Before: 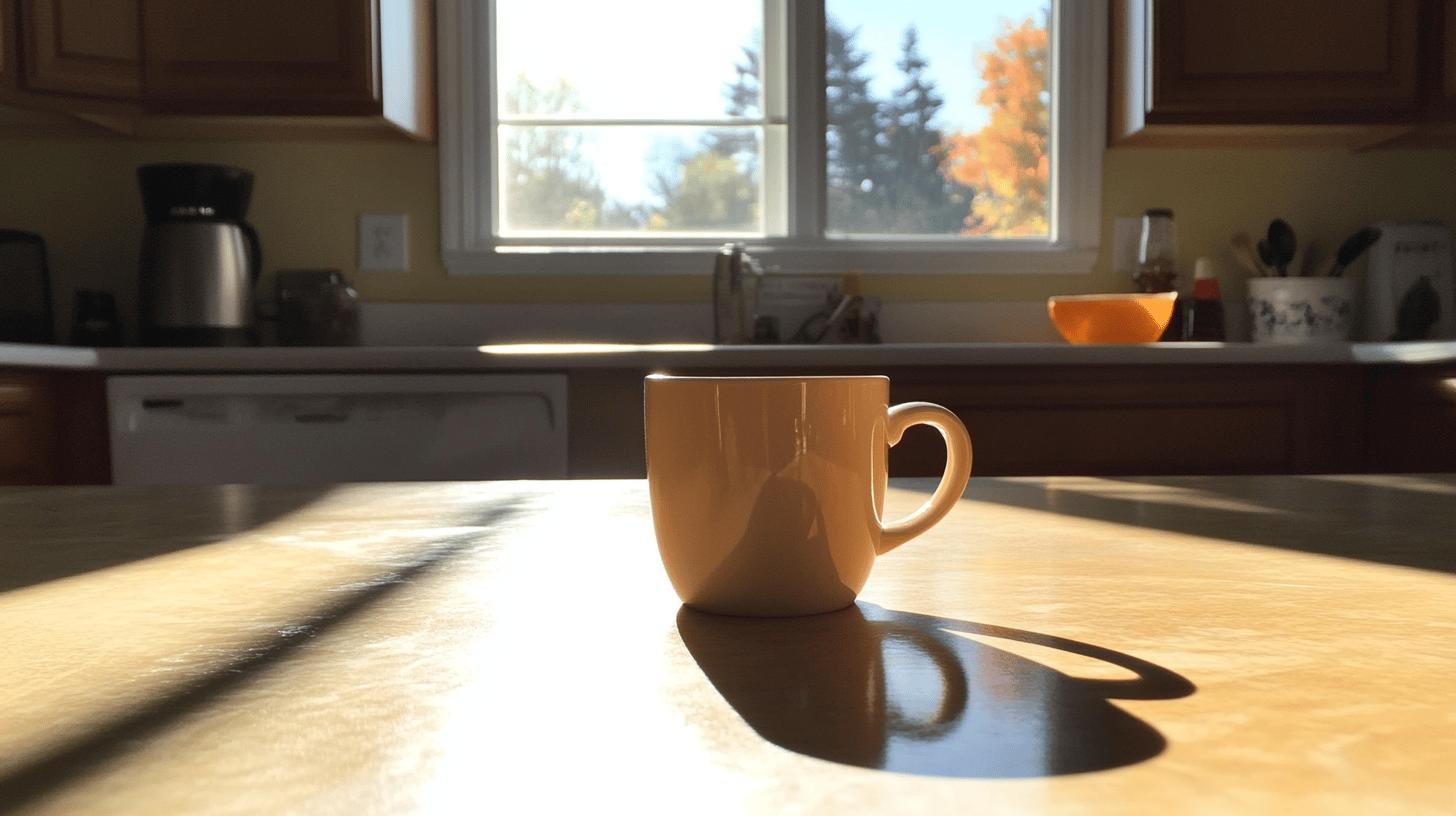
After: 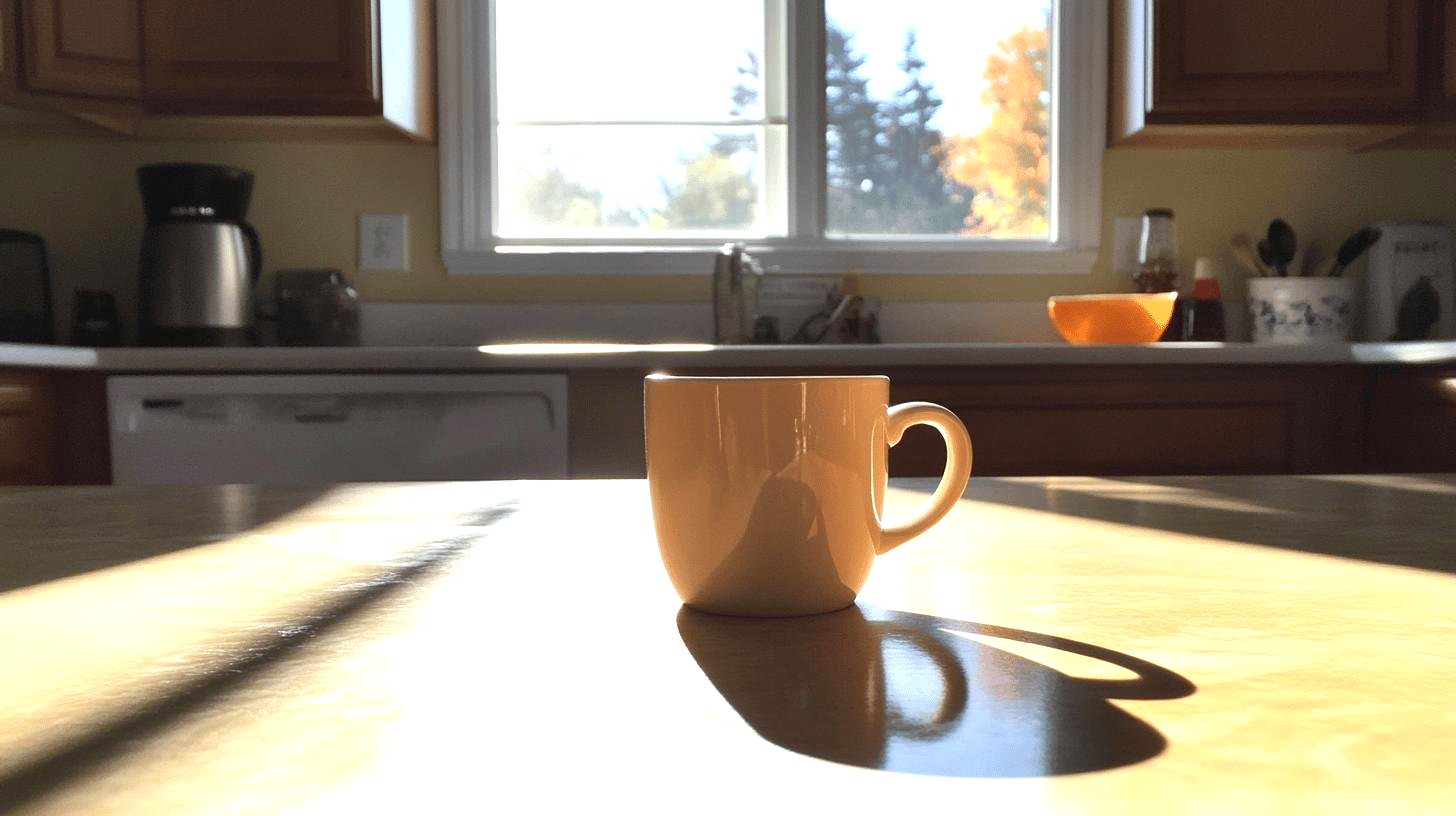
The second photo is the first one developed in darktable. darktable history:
exposure: exposure 0.669 EV, compensate highlight preservation false
local contrast: mode bilateral grid, contrast 100, coarseness 100, detail 108%, midtone range 0.2
white balance: red 0.983, blue 1.036
